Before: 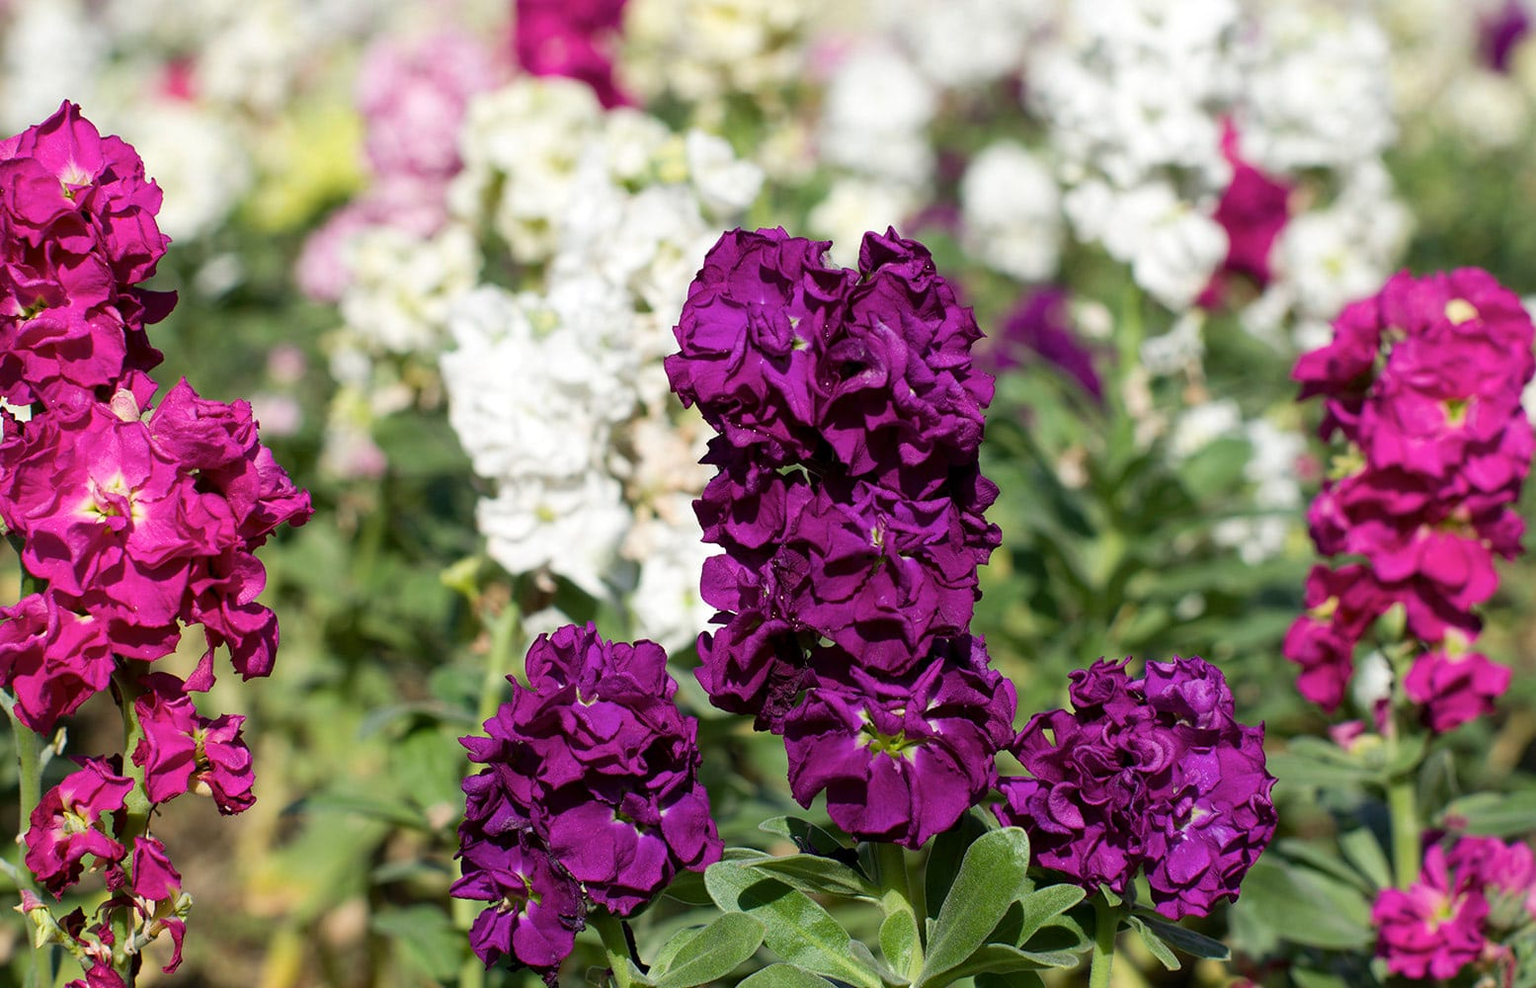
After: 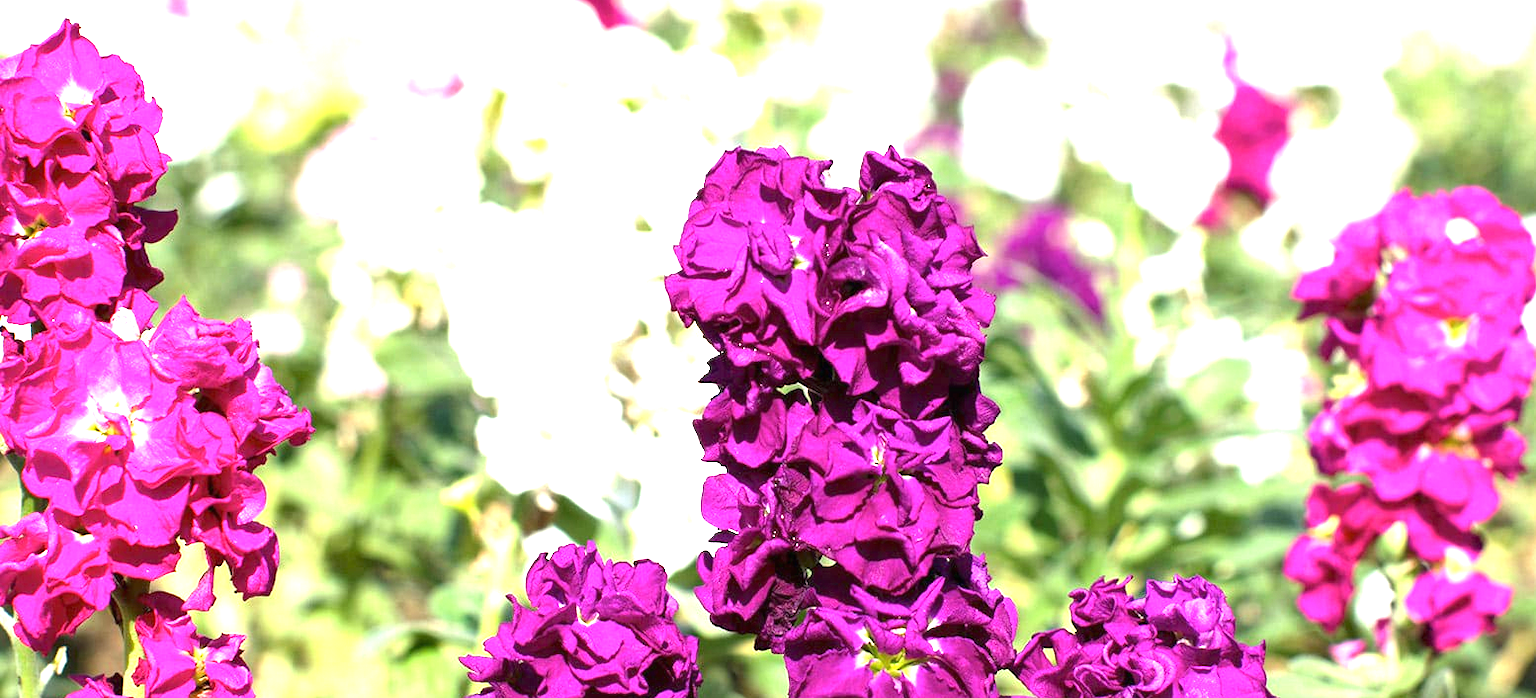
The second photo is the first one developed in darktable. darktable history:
exposure: black level correction 0, exposure 1.975 EV, compensate exposure bias true, compensate highlight preservation false
crop and rotate: top 8.293%, bottom 20.996%
